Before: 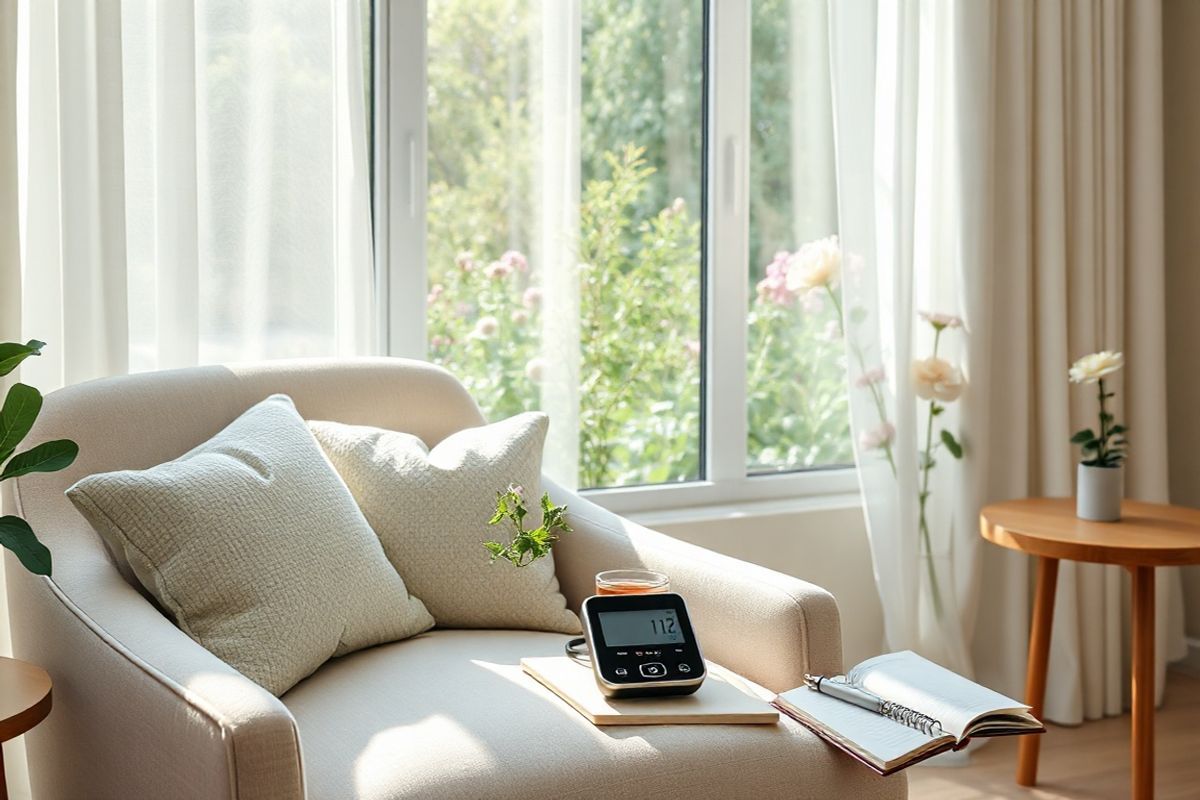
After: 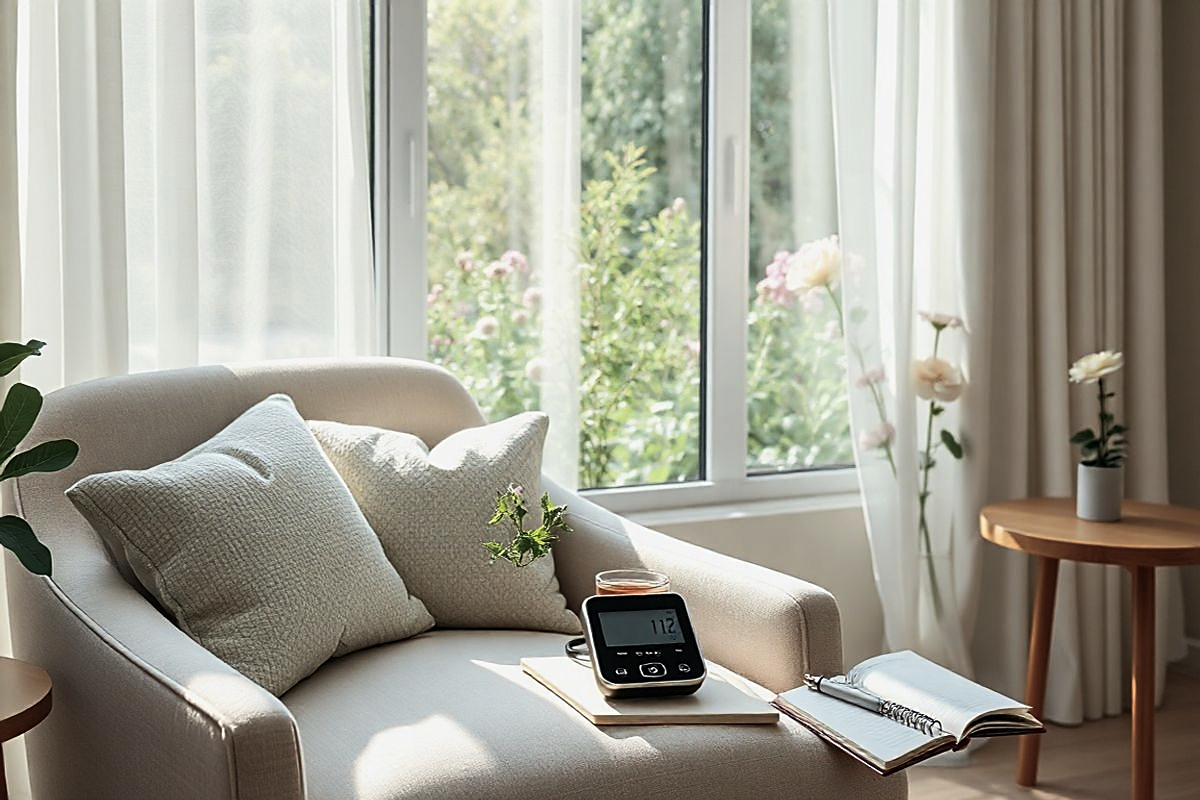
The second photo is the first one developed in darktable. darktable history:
color balance rgb: shadows lift › hue 84.75°, perceptual saturation grading › global saturation -12.394%, perceptual brilliance grading › highlights 4.036%, perceptual brilliance grading › mid-tones -18.715%, perceptual brilliance grading › shadows -41.611%, contrast -10.042%
sharpen: on, module defaults
